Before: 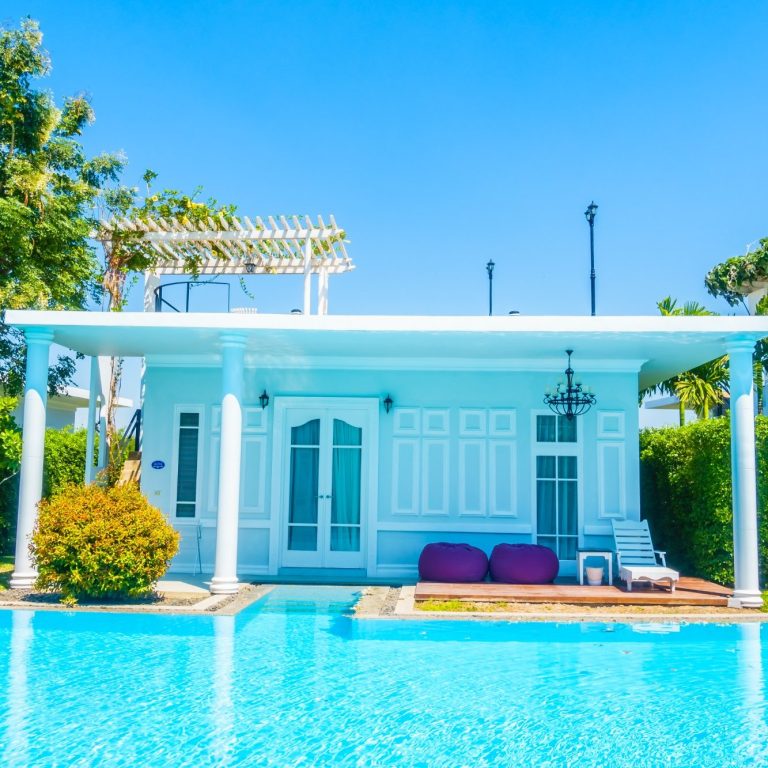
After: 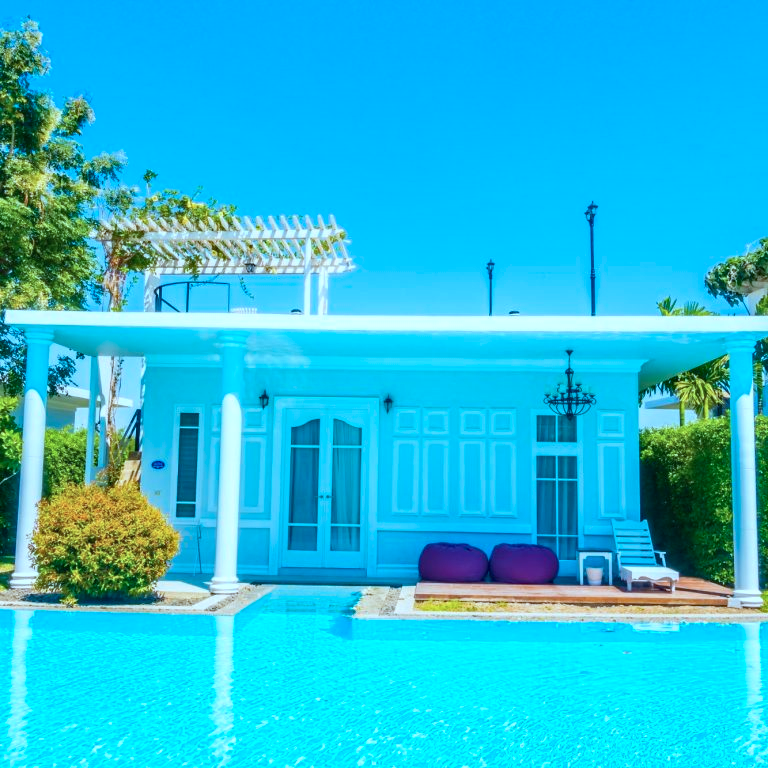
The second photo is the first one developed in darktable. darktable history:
color correction: highlights a* -10.65, highlights b* -19.32
haze removal: compatibility mode true, adaptive false
